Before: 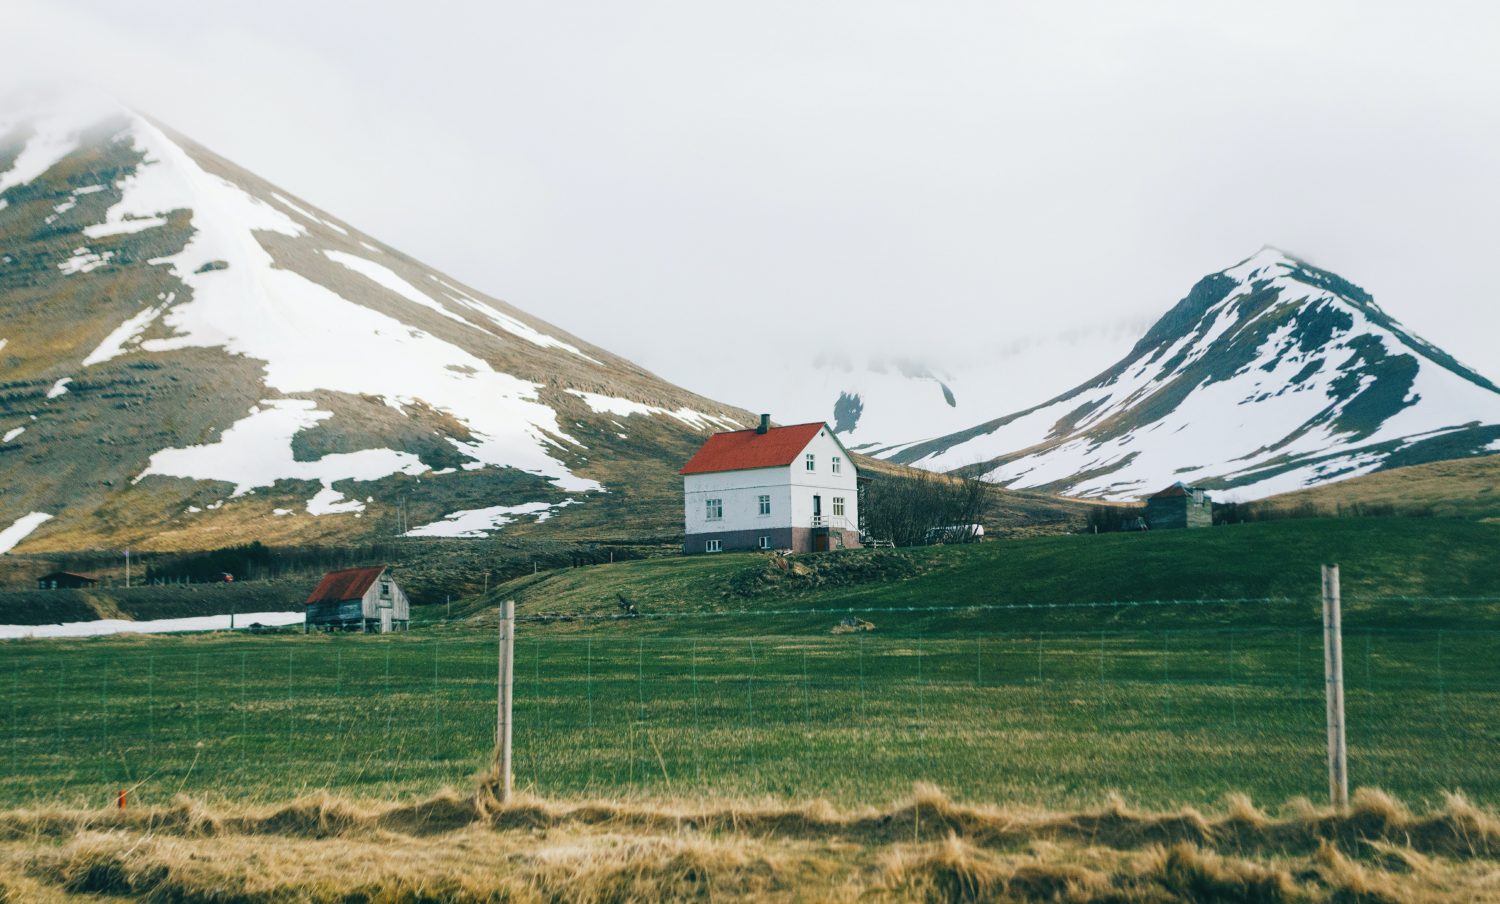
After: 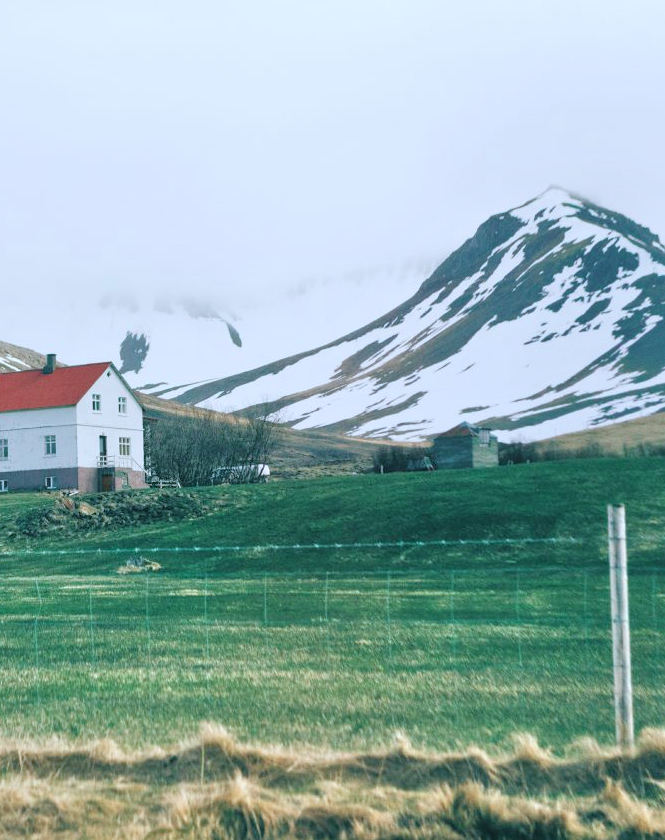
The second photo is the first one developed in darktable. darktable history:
white balance: red 0.926, green 1.003, blue 1.133
crop: left 47.628%, top 6.643%, right 7.874%
tone equalizer: -7 EV 0.15 EV, -6 EV 0.6 EV, -5 EV 1.15 EV, -4 EV 1.33 EV, -3 EV 1.15 EV, -2 EV 0.6 EV, -1 EV 0.15 EV, mask exposure compensation -0.5 EV
color contrast: blue-yellow contrast 0.7
